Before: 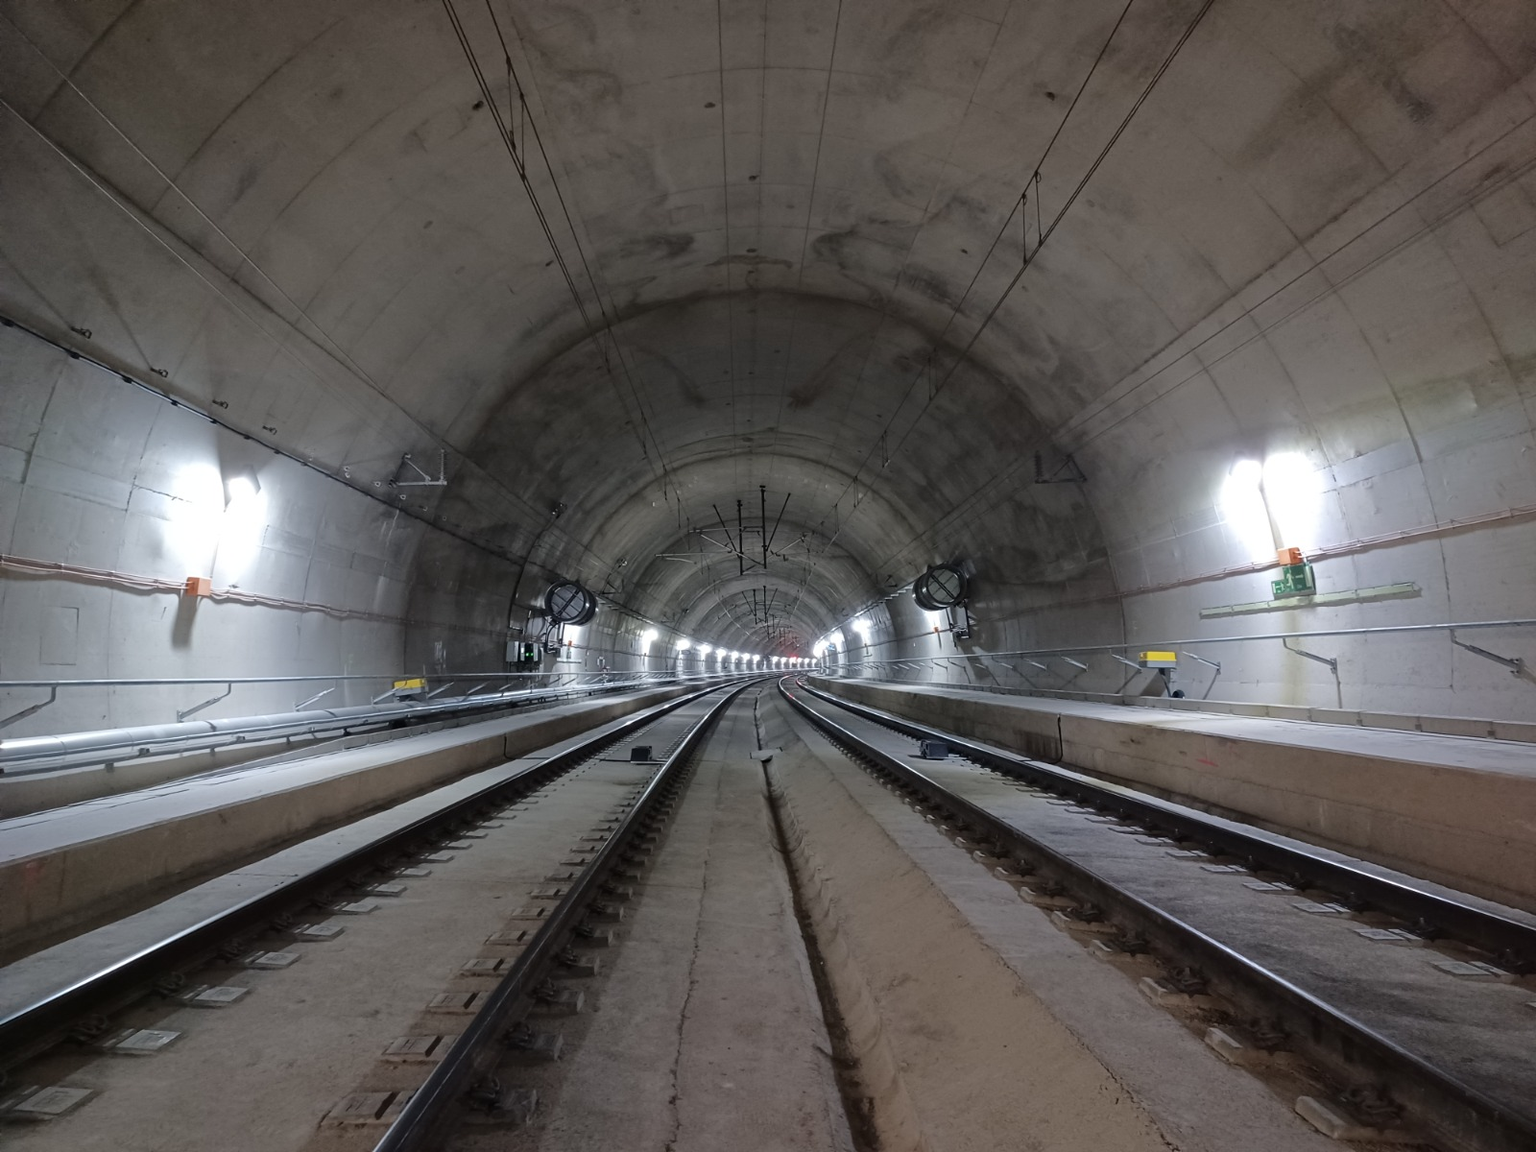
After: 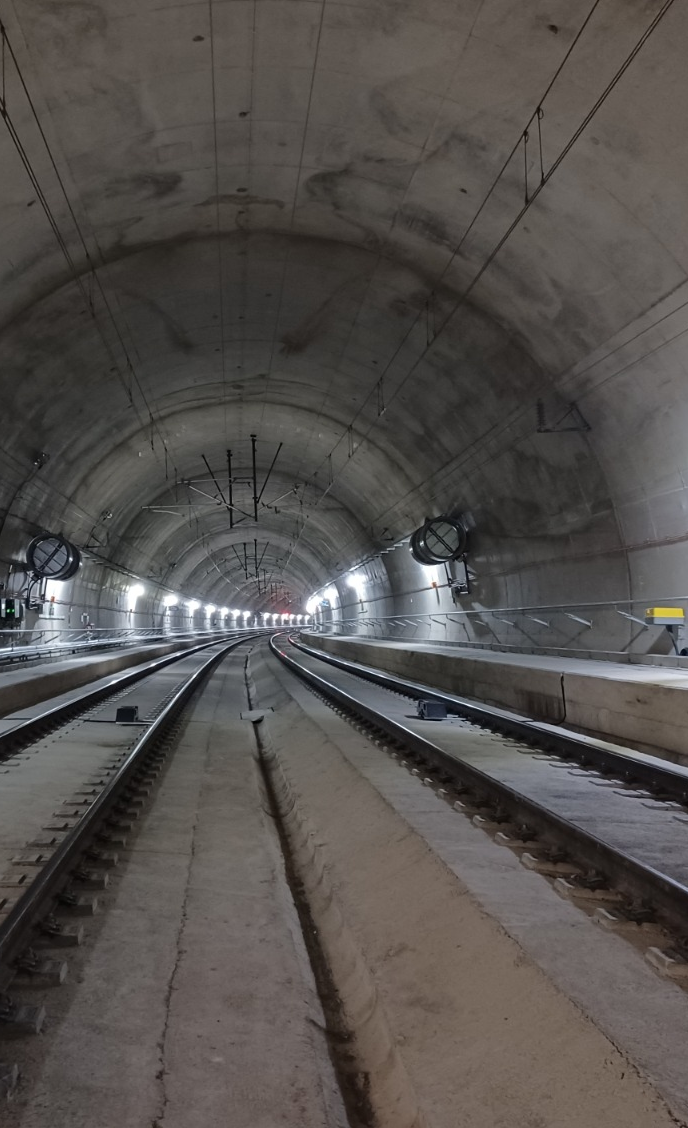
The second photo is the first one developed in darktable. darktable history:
crop: left 33.837%, top 5.991%, right 23.12%
